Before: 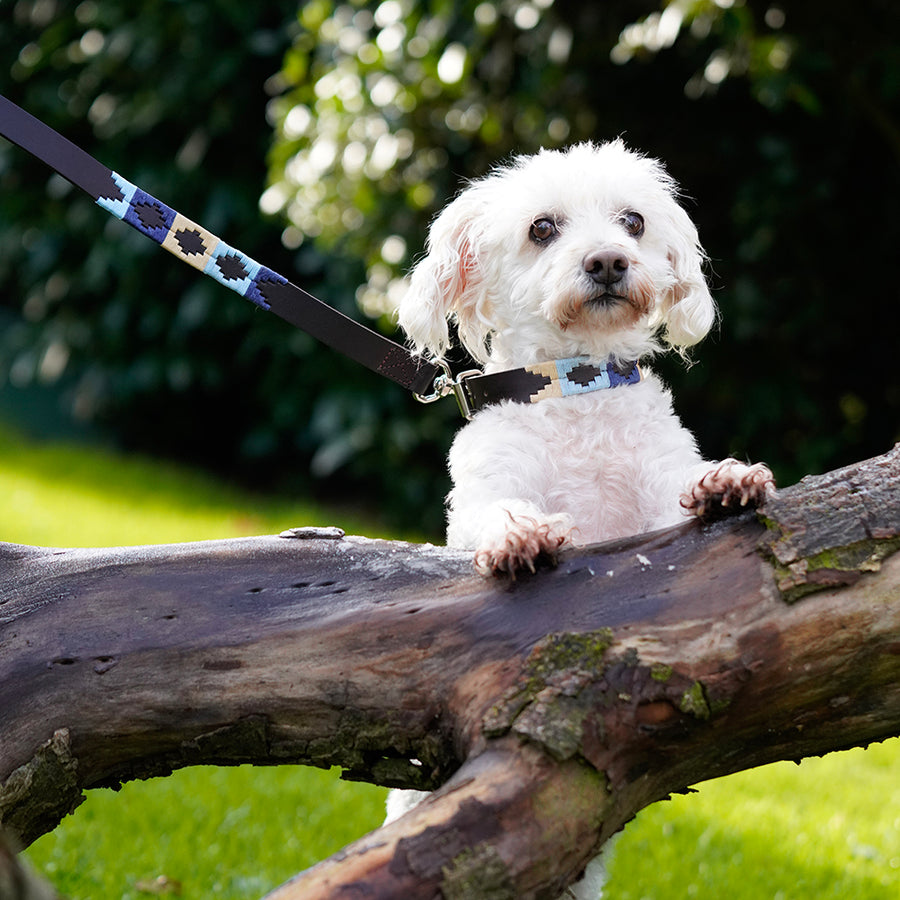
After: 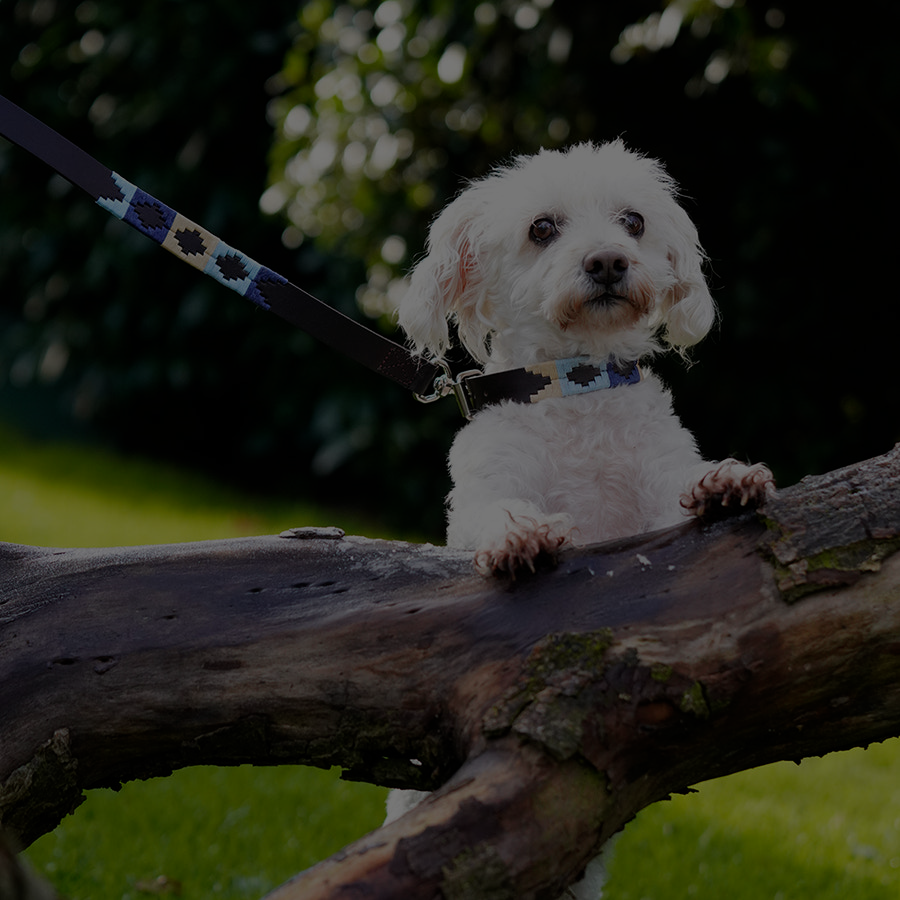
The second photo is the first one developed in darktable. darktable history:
exposure: exposure -2.432 EV, compensate highlight preservation false
